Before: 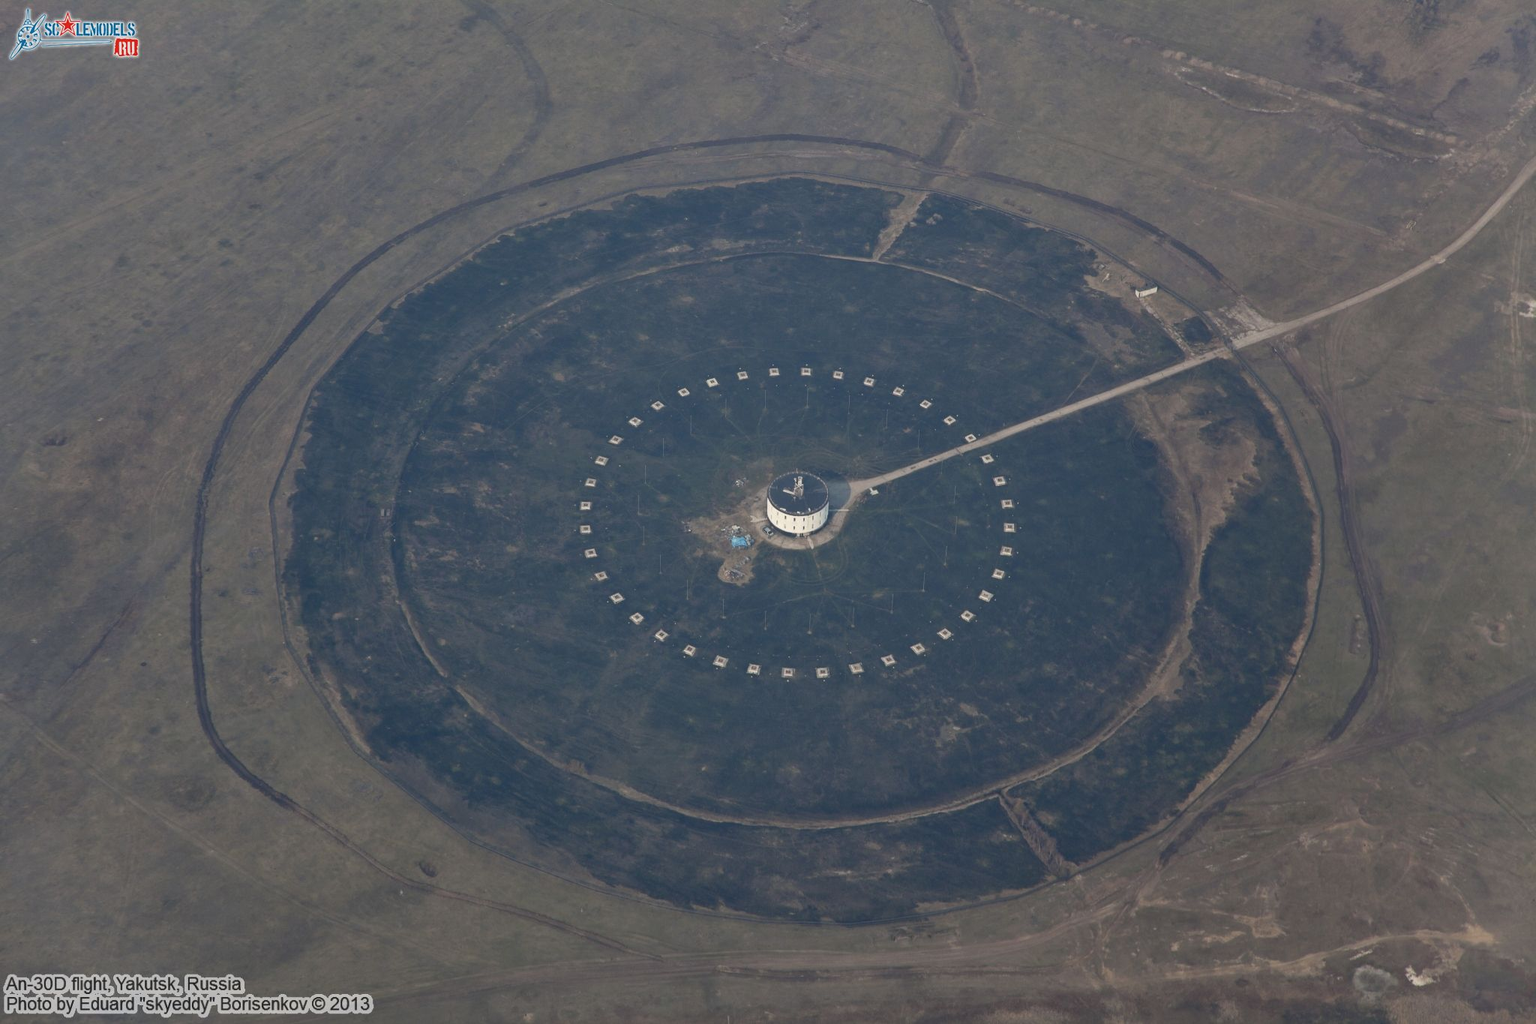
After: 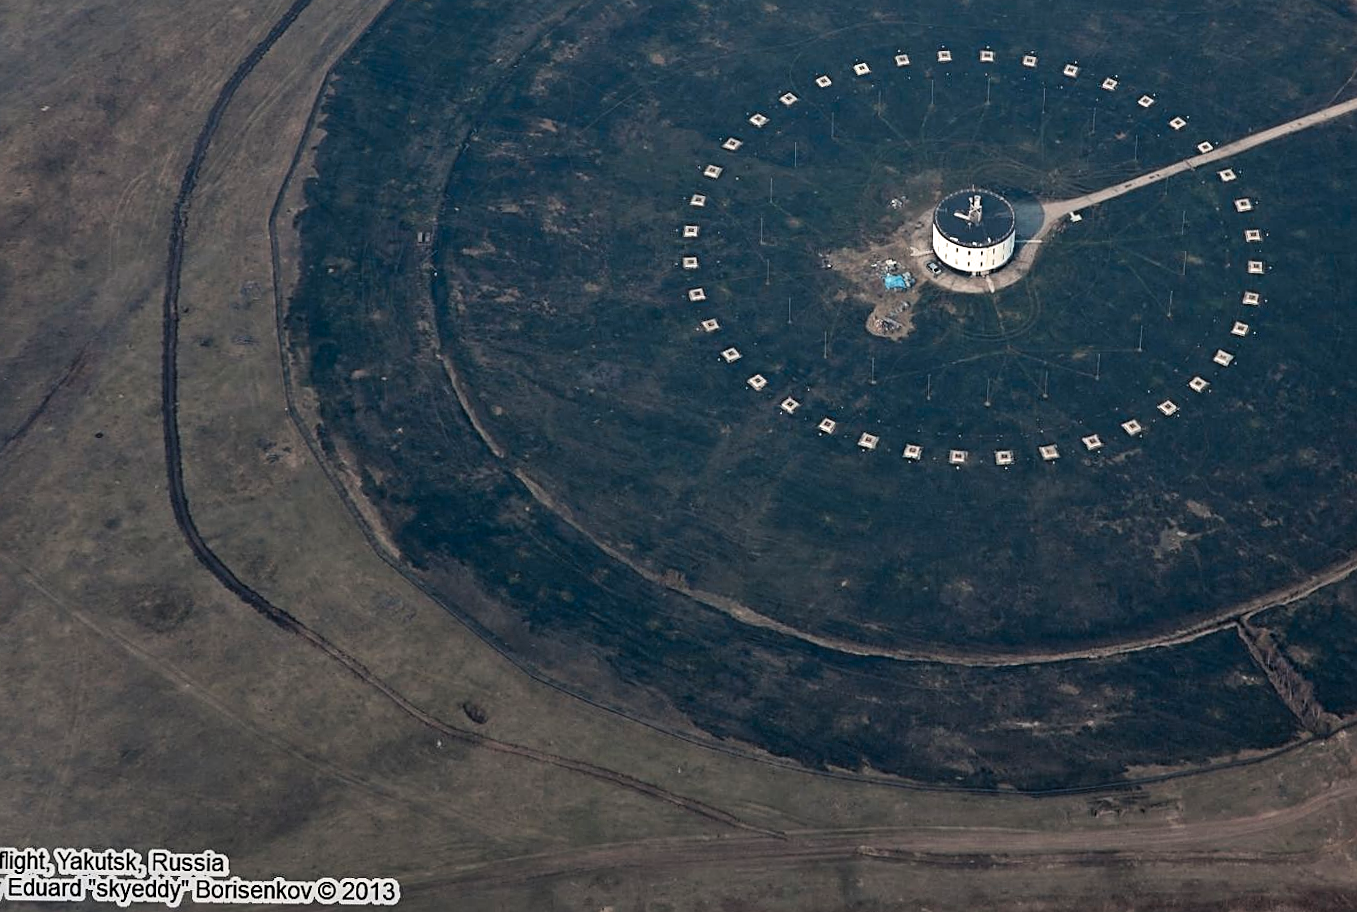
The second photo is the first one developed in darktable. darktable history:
exposure: black level correction 0.009, exposure 0.123 EV, compensate highlight preservation false
sharpen: on, module defaults
crop and rotate: angle -0.689°, left 3.579%, top 31.943%, right 28.967%
filmic rgb: black relative exposure -5.62 EV, white relative exposure 2.51 EV, threshold 2.99 EV, target black luminance 0%, hardness 4.53, latitude 66.95%, contrast 1.451, shadows ↔ highlights balance -4.12%, color science v6 (2022), enable highlight reconstruction true
